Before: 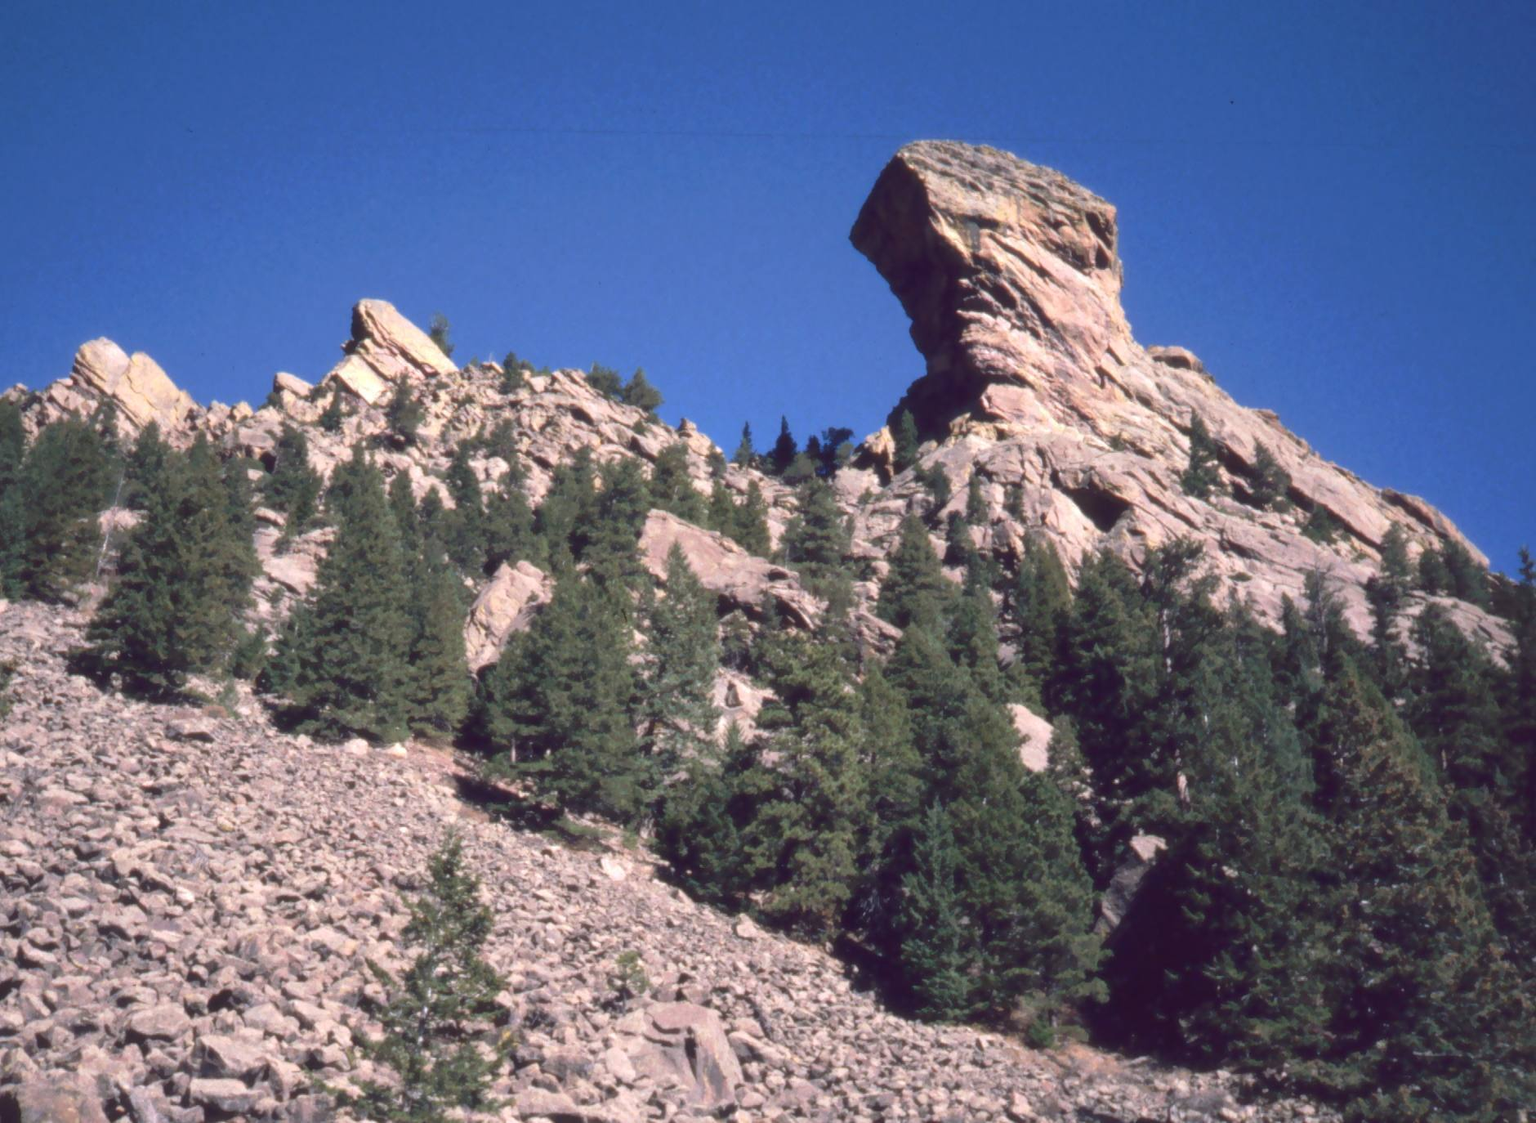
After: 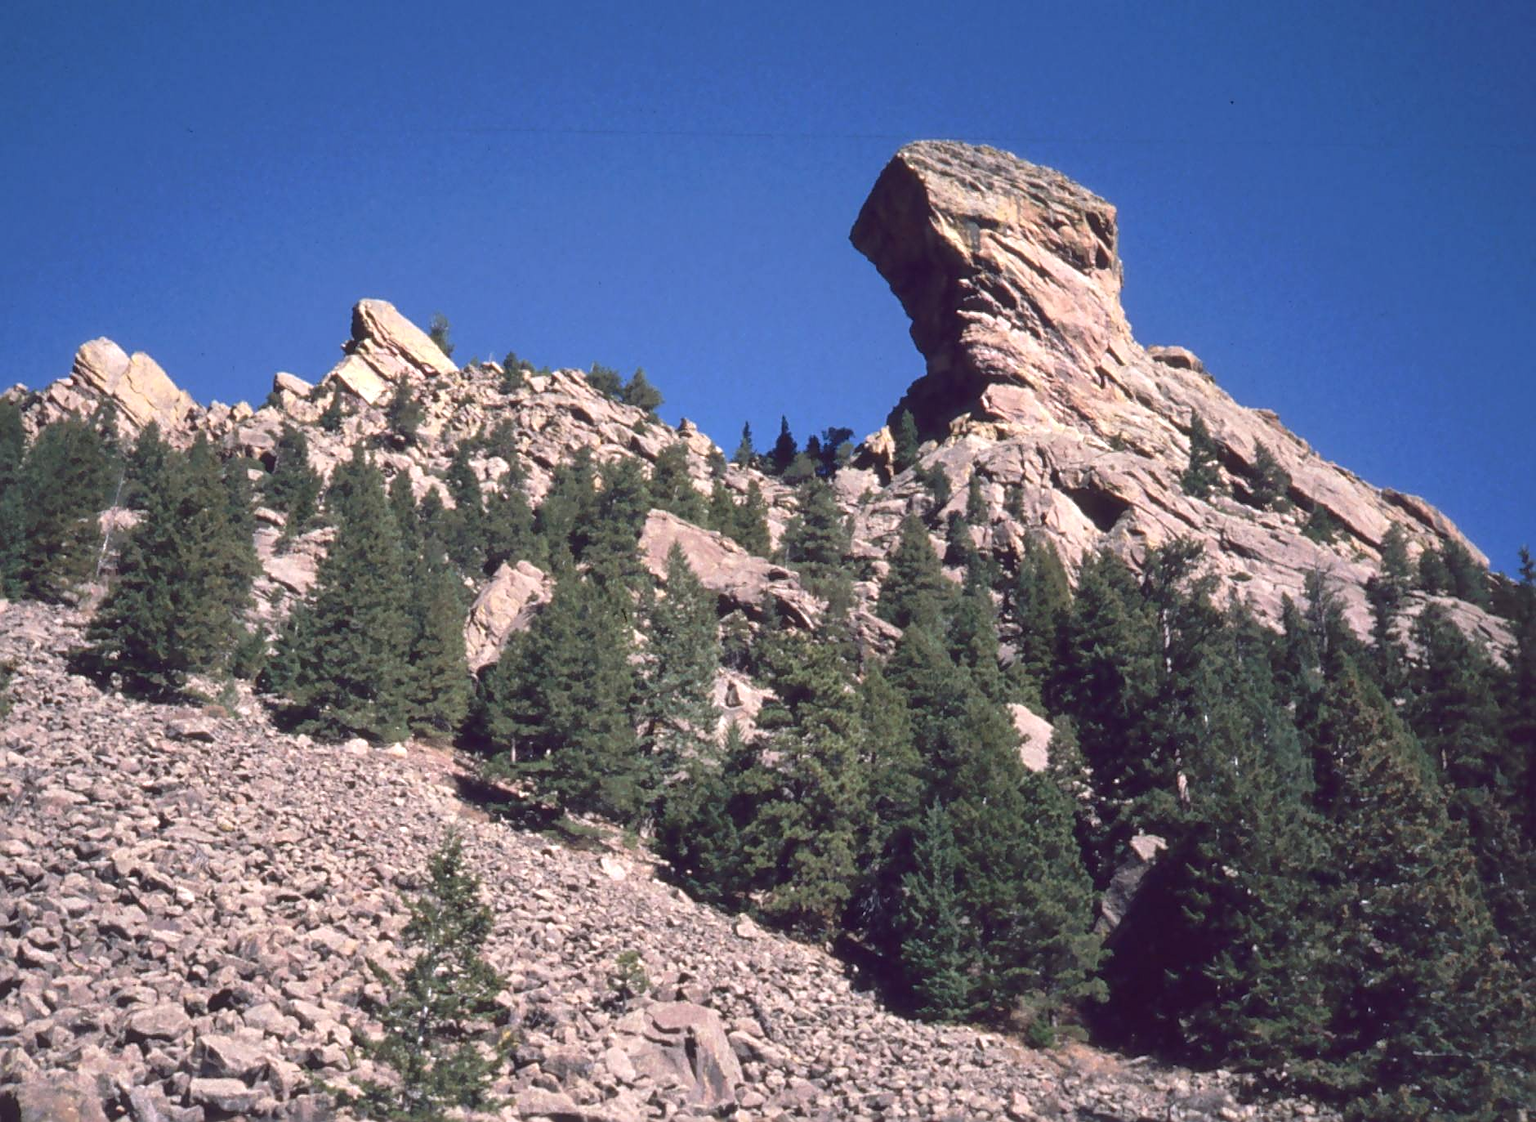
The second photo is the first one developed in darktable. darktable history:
shadows and highlights: shadows 12.12, white point adjustment 1.31, soften with gaussian
sharpen: radius 2.533, amount 0.621
